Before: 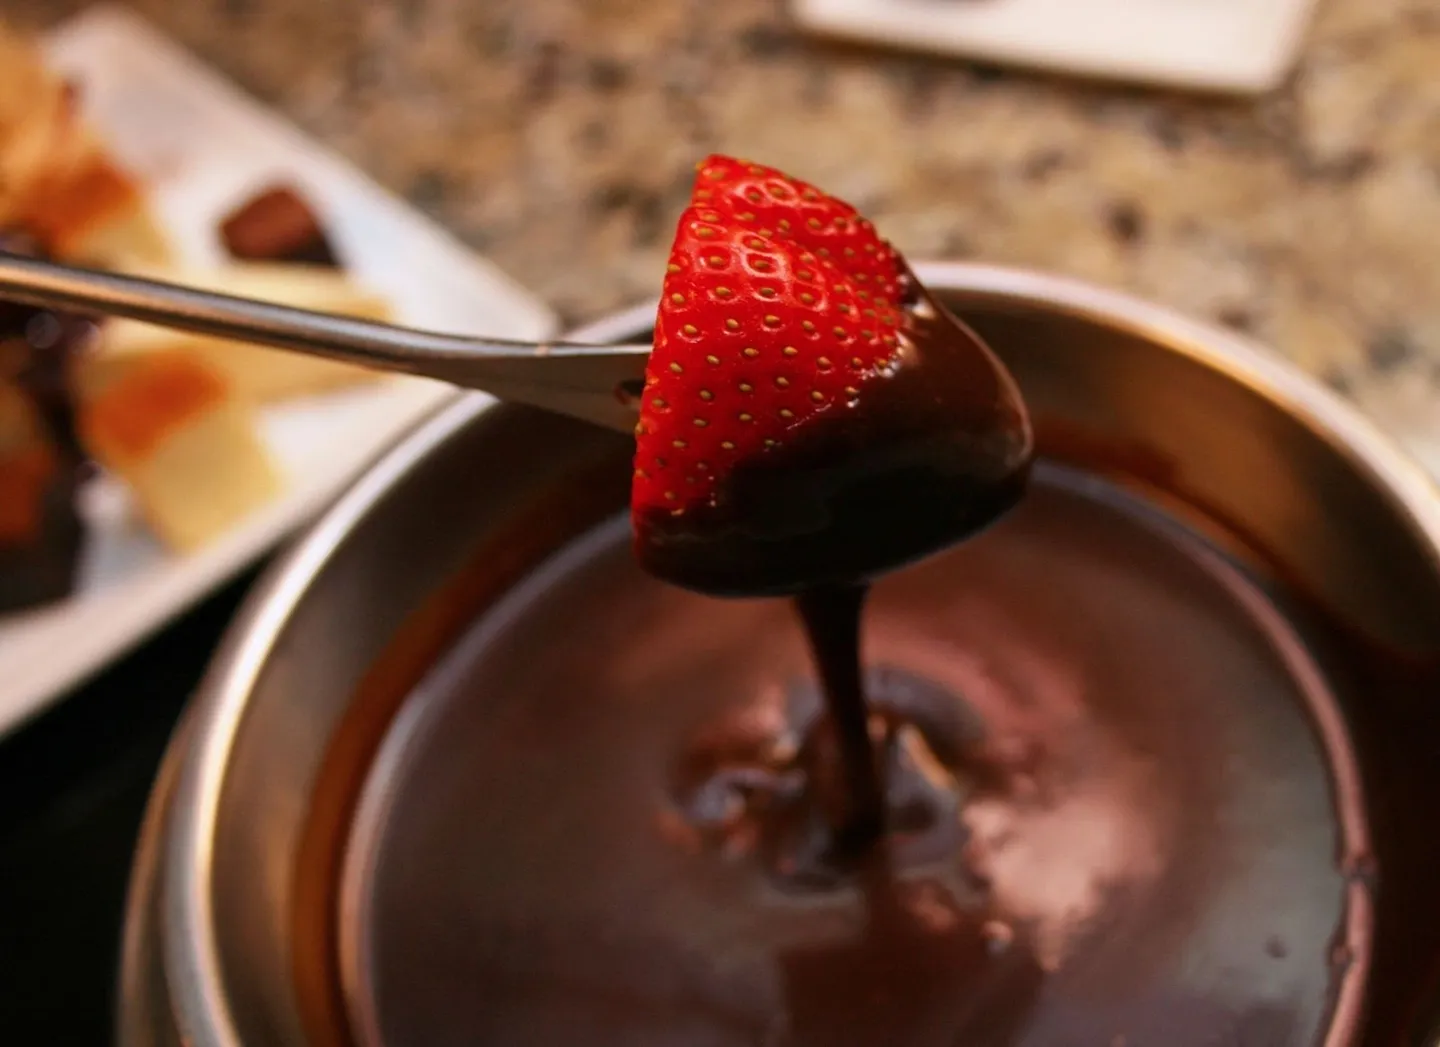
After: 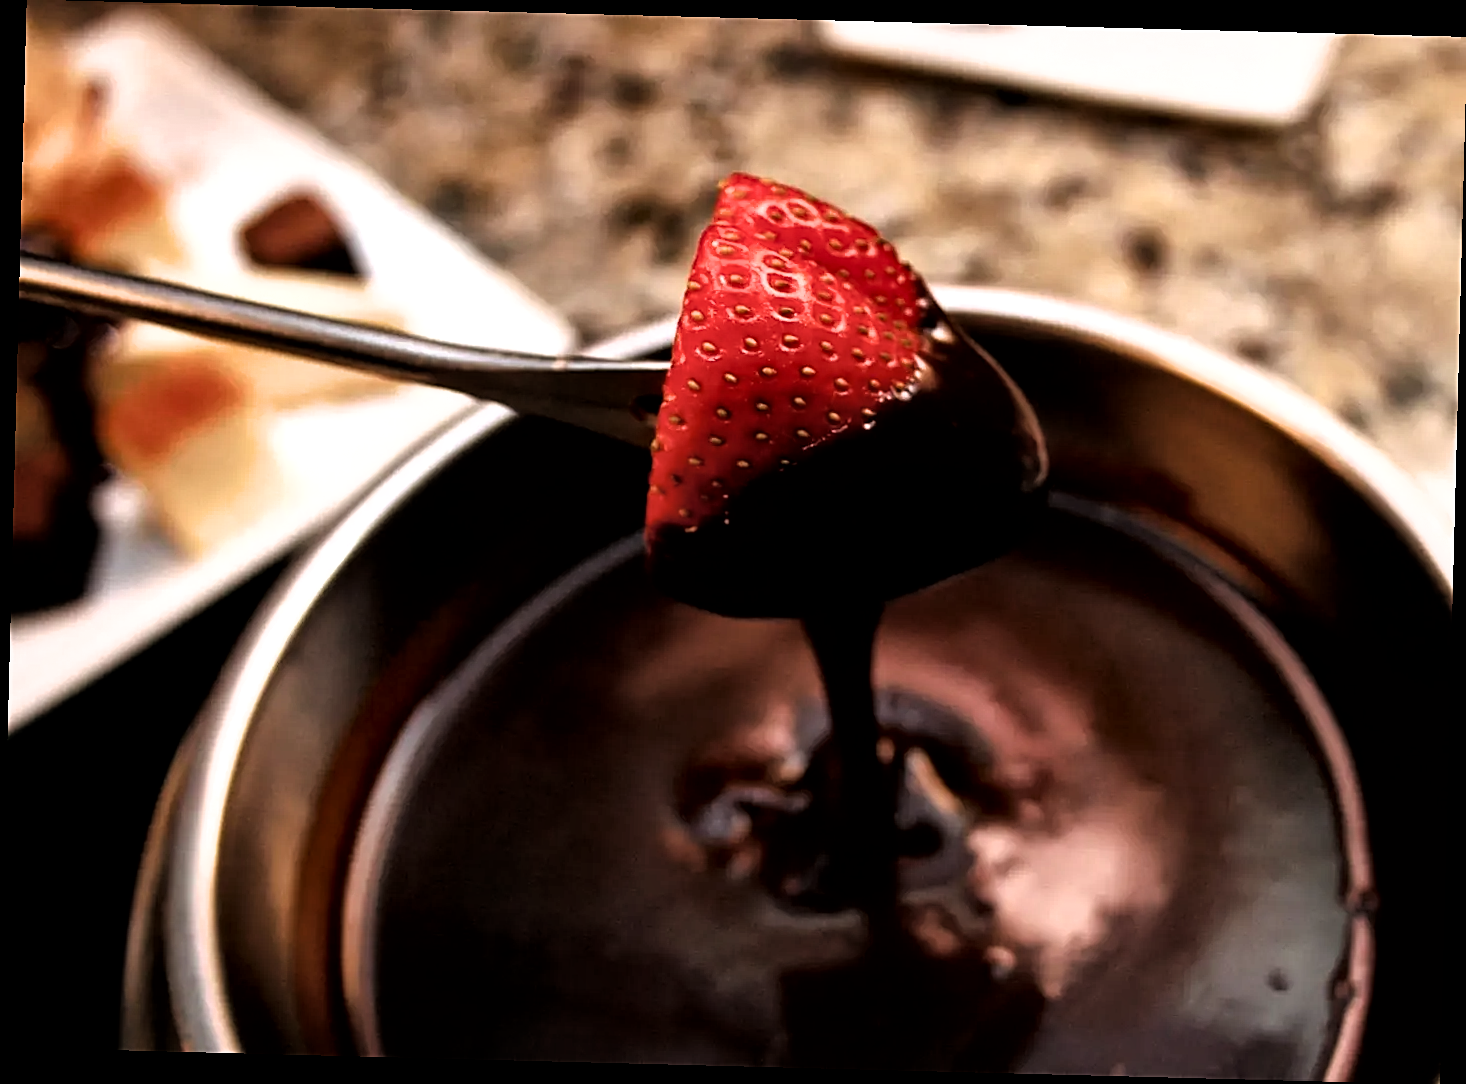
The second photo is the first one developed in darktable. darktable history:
crop and rotate: angle -1.49°
sharpen: on, module defaults
filmic rgb: black relative exposure -8.2 EV, white relative exposure 2.22 EV, hardness 7.19, latitude 85.18%, contrast 1.706, highlights saturation mix -4.04%, shadows ↔ highlights balance -2.29%
local contrast: mode bilateral grid, contrast 20, coarseness 51, detail 148%, midtone range 0.2
